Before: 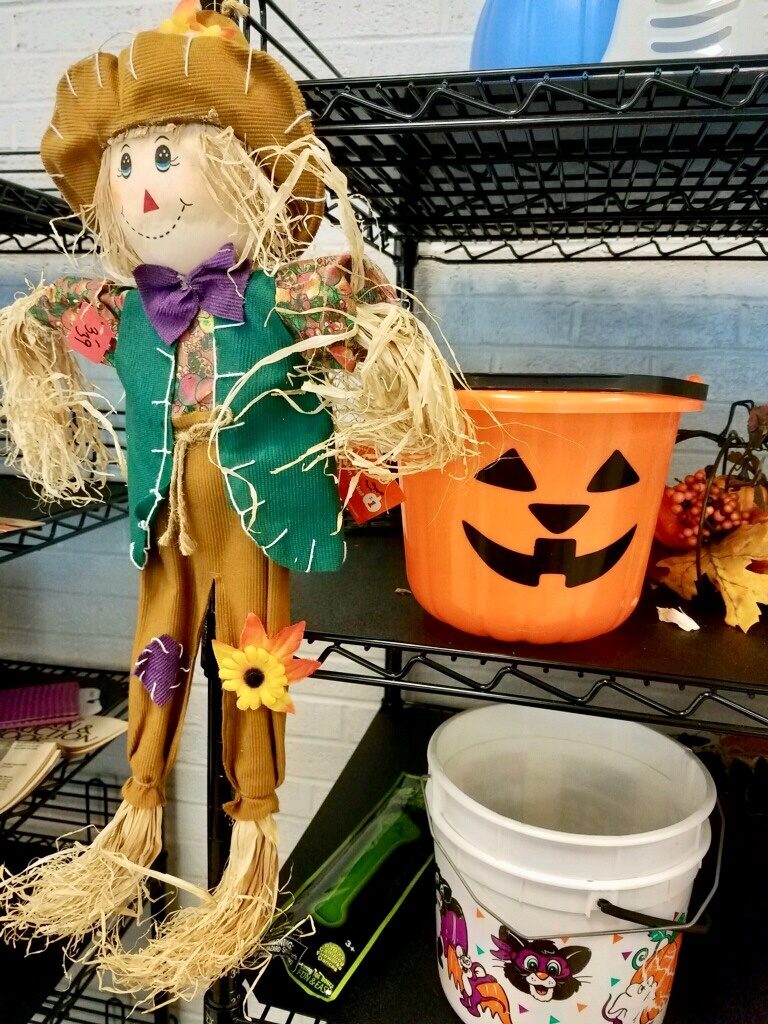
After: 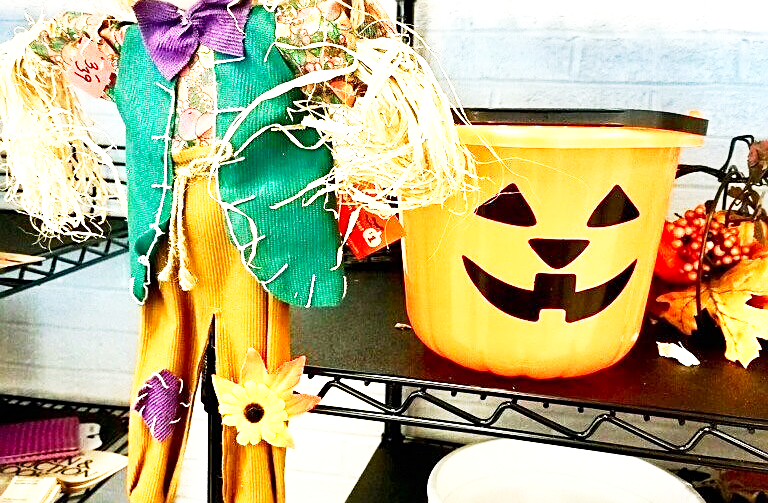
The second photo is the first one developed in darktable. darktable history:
base curve: curves: ch0 [(0, 0) (0.005, 0.002) (0.193, 0.295) (0.399, 0.664) (0.75, 0.928) (1, 1)], preserve colors none
sharpen: on, module defaults
exposure: black level correction 0, exposure 1.096 EV, compensate highlight preservation false
crop and rotate: top 25.909%, bottom 24.952%
